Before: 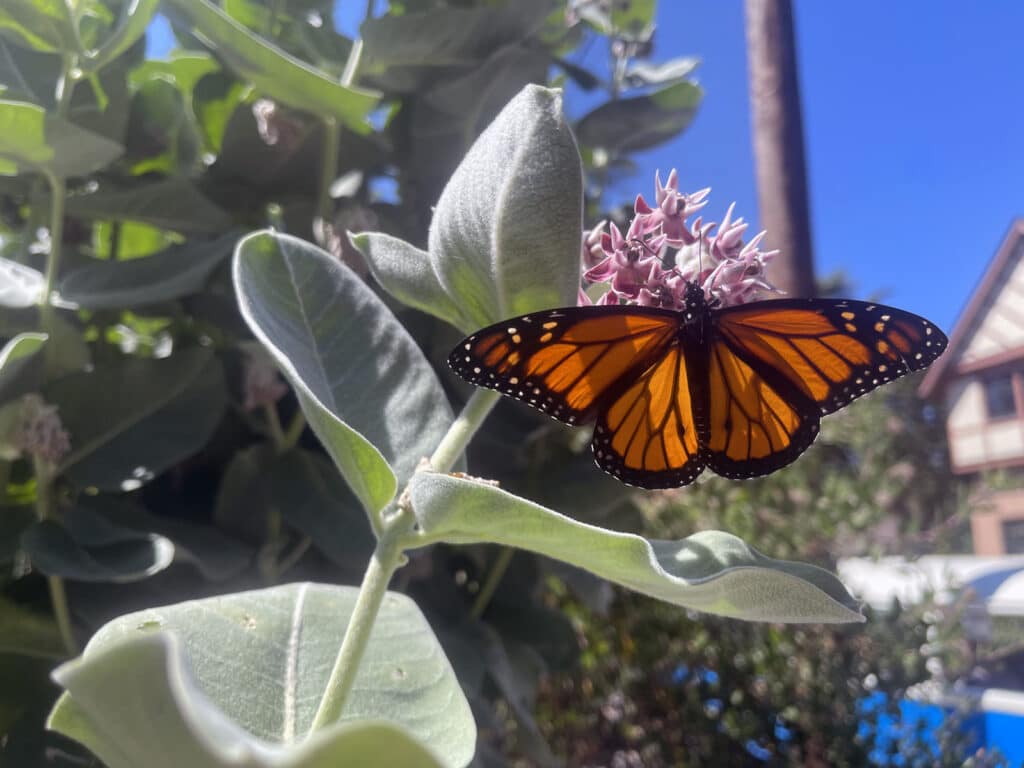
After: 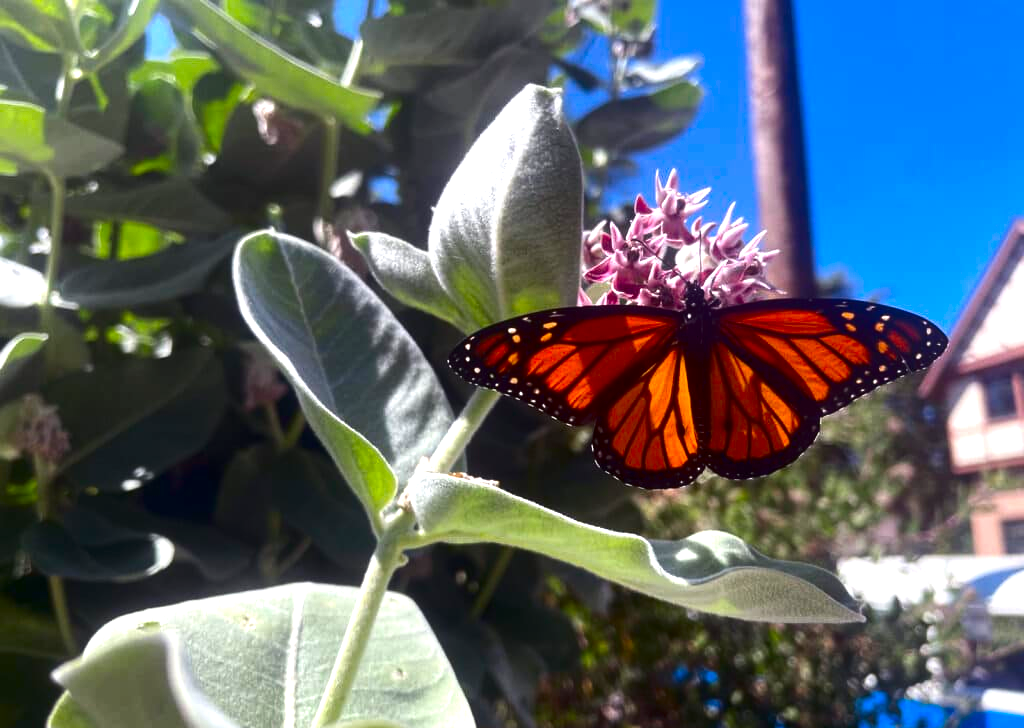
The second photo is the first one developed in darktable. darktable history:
crop and rotate: top 0%, bottom 5.097%
contrast brightness saturation: contrast 0.1, brightness -0.26, saturation 0.14
exposure: black level correction 0, exposure 0.7 EV, compensate exposure bias true, compensate highlight preservation false
